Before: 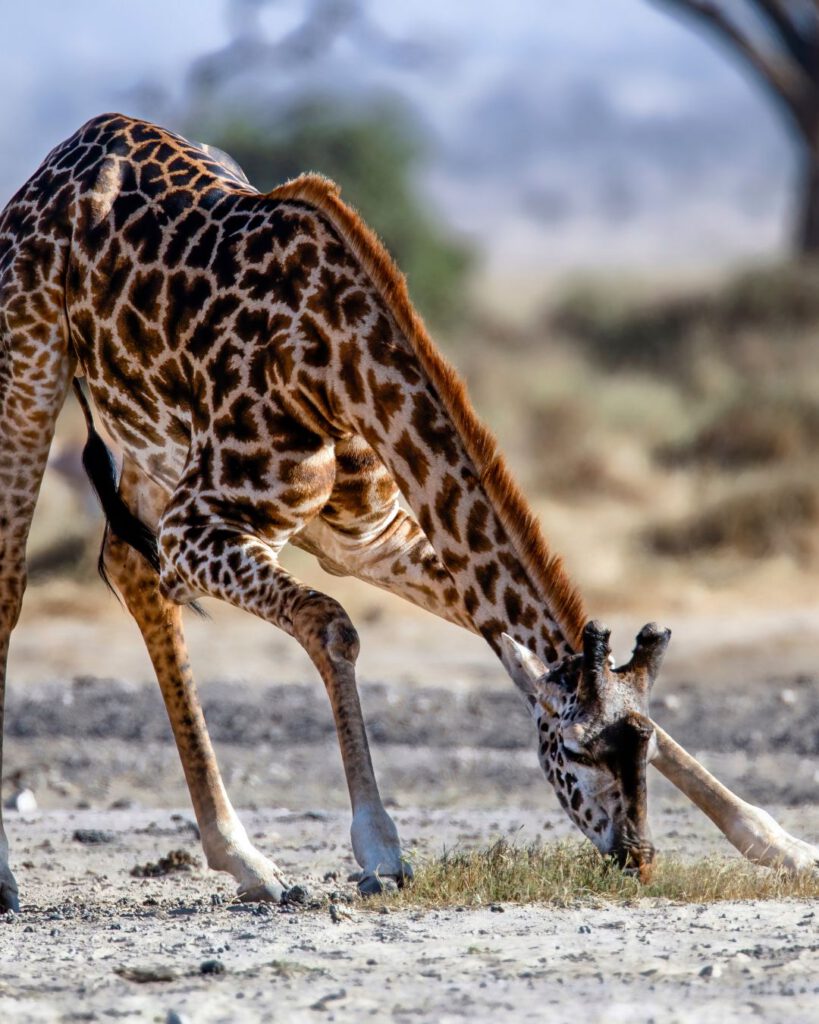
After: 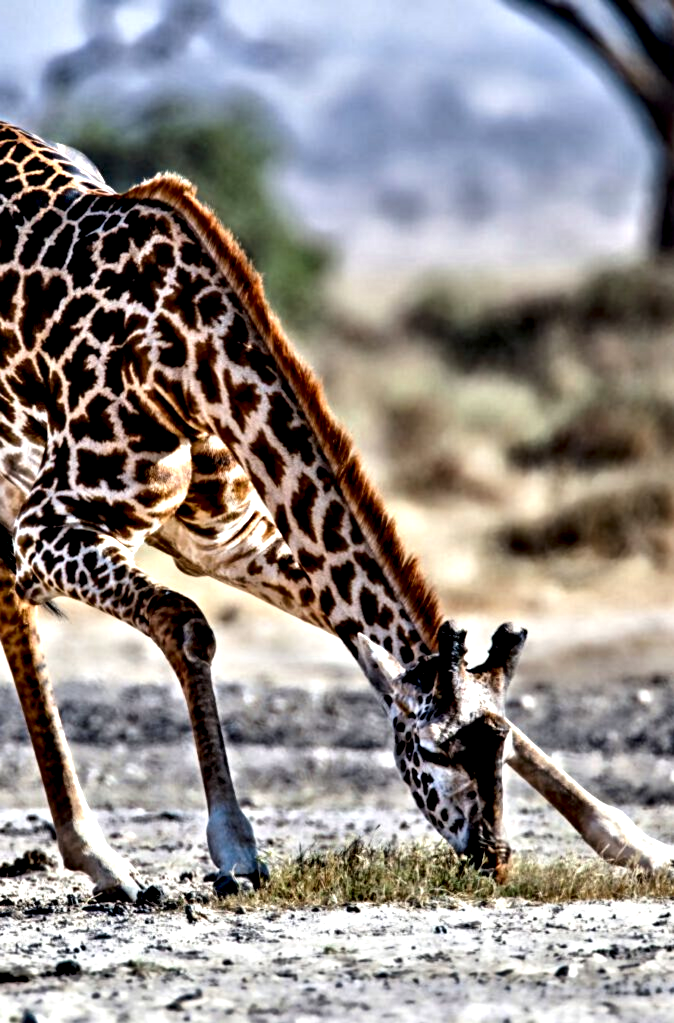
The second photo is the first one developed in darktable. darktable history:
tone equalizer: edges refinement/feathering 500, mask exposure compensation -1.57 EV, preserve details no
crop: left 17.635%, bottom 0.043%
contrast equalizer: y [[0.48, 0.654, 0.731, 0.706, 0.772, 0.382], [0.55 ×6], [0 ×6], [0 ×6], [0 ×6]]
